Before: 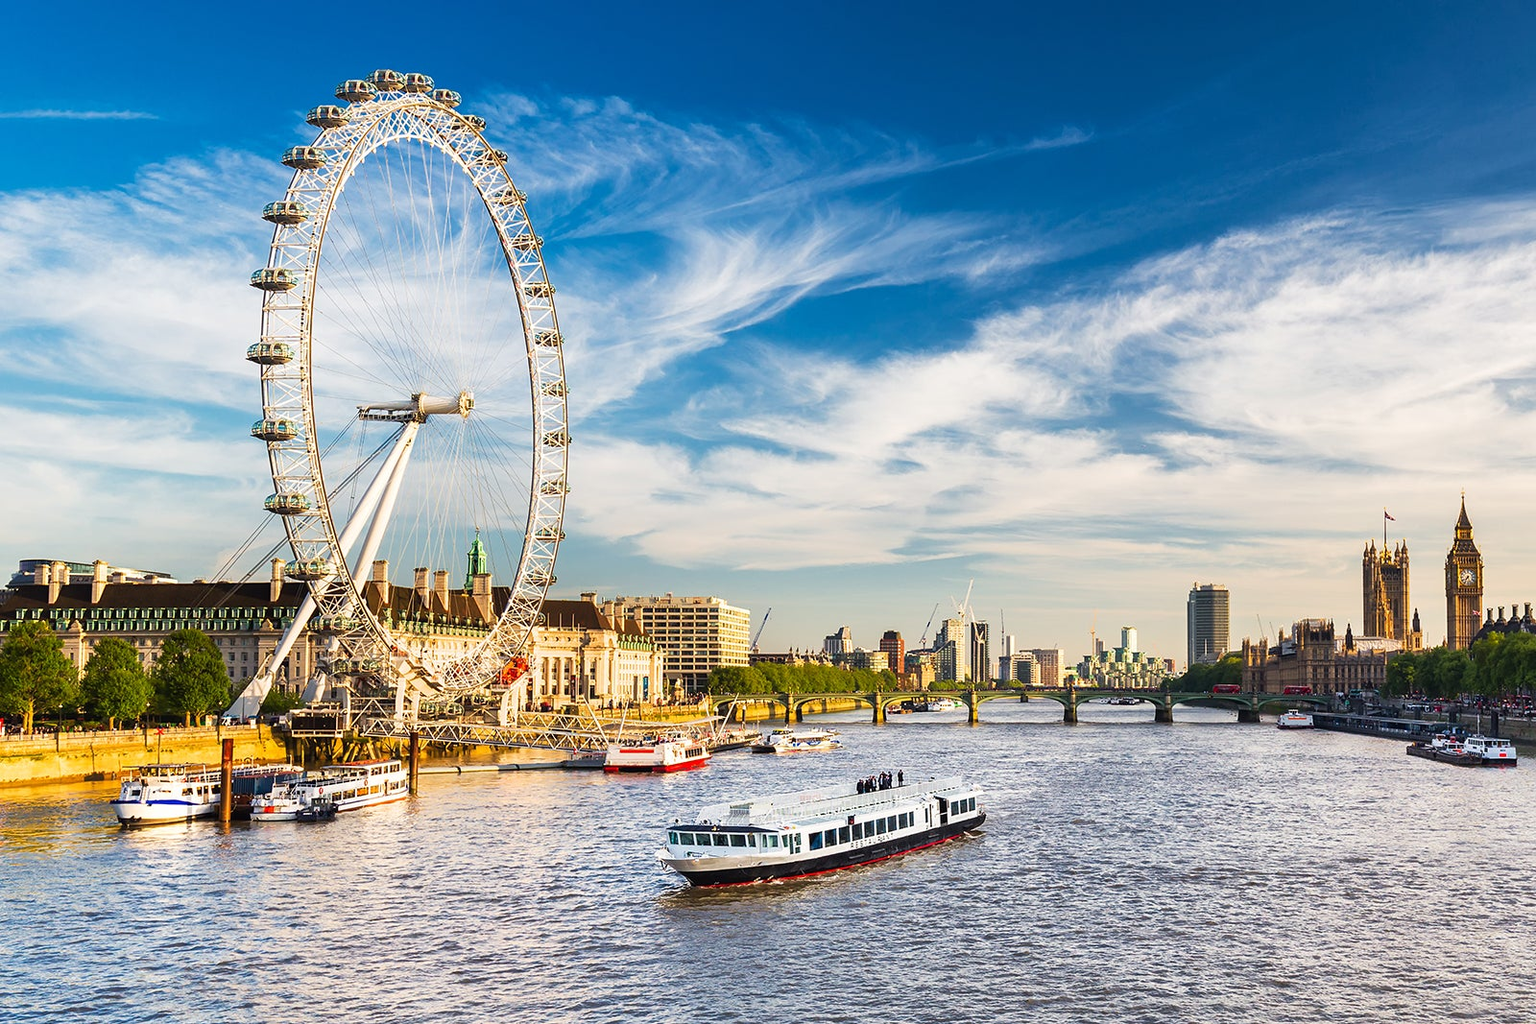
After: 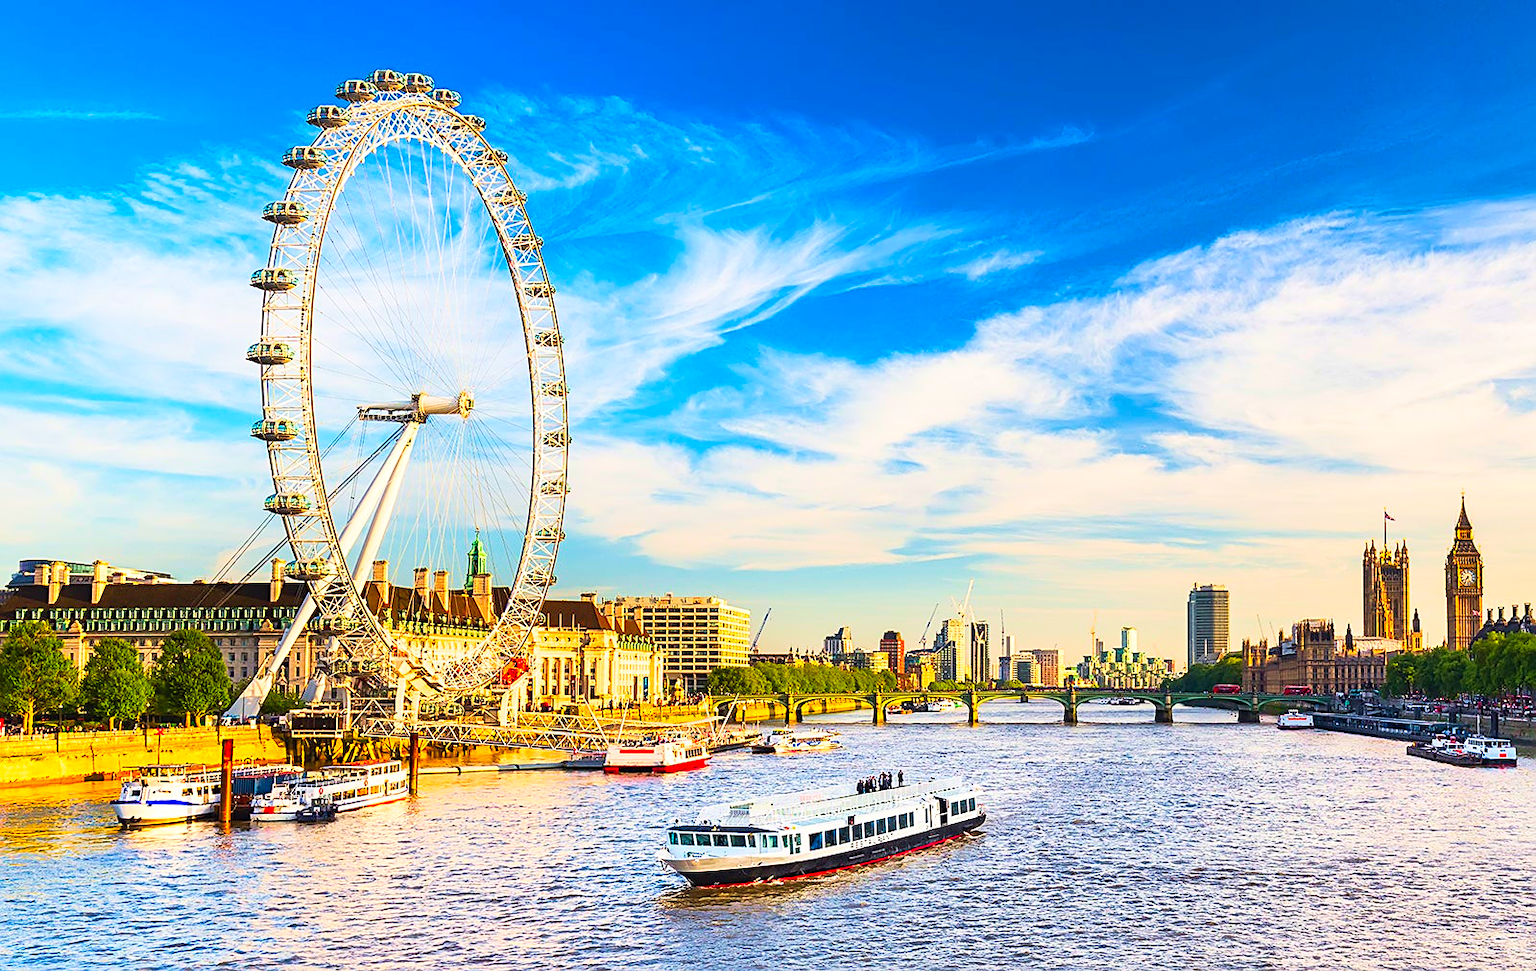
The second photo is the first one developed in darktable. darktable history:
contrast brightness saturation: contrast 0.2, brightness 0.195, saturation 0.813
crop and rotate: top 0.004%, bottom 5.13%
velvia: on, module defaults
sharpen: on, module defaults
